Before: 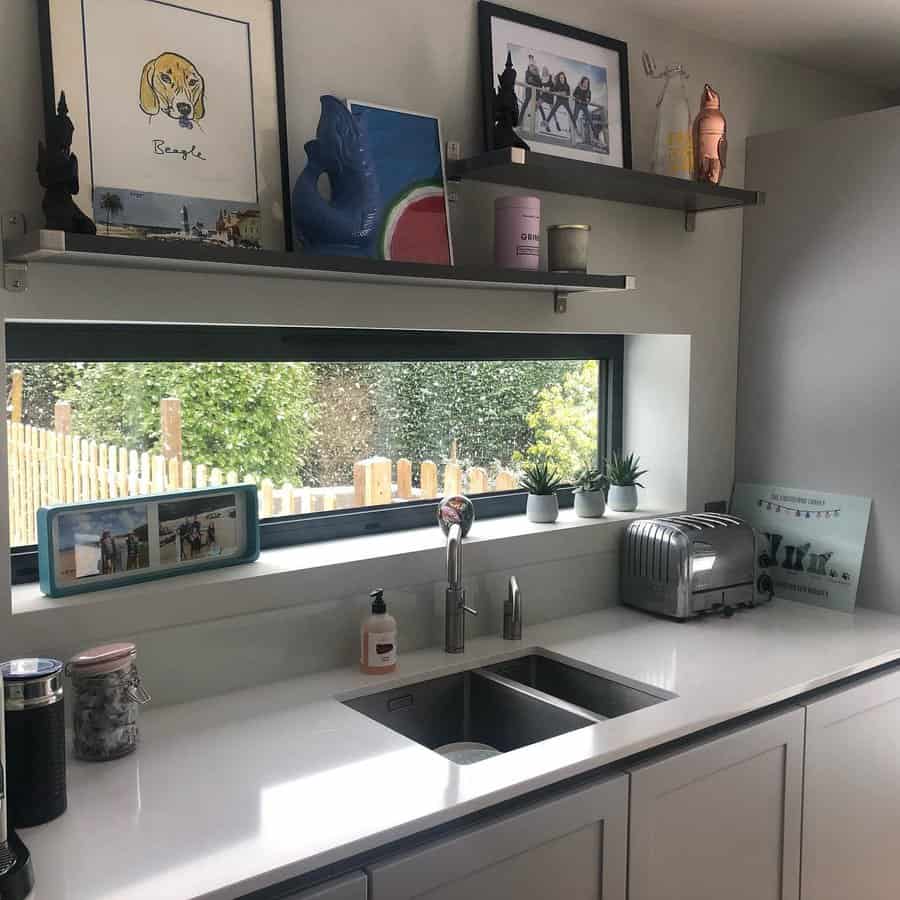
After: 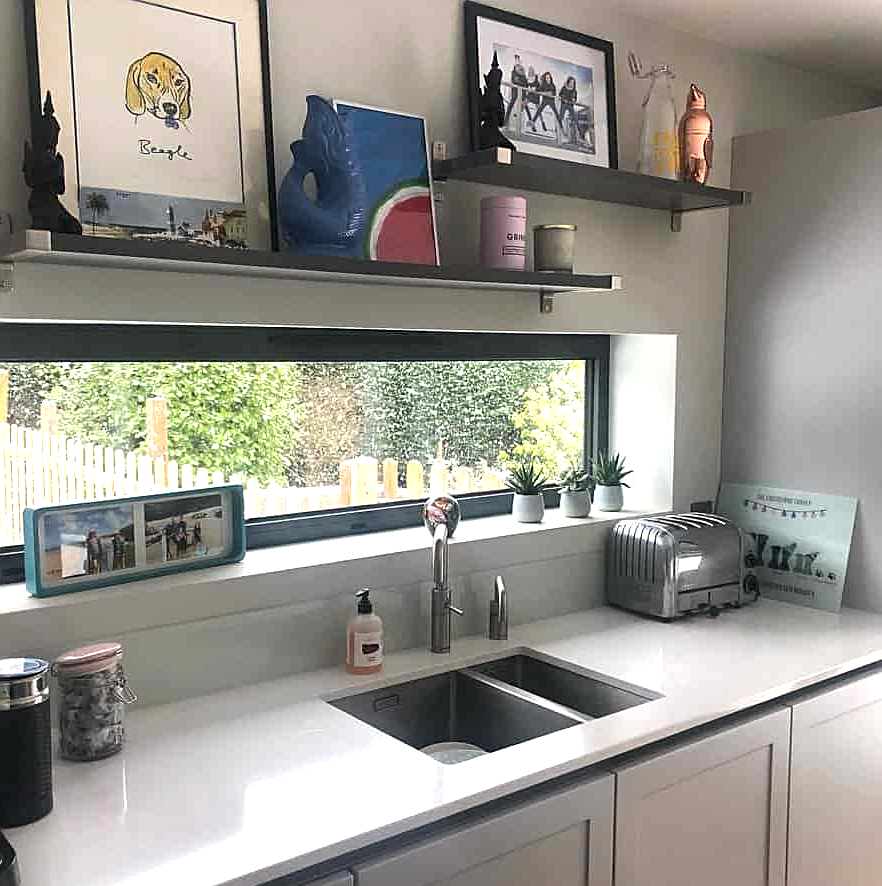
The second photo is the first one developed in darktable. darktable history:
exposure: black level correction 0, exposure 0.702 EV, compensate highlight preservation false
crop: left 1.633%, right 0.273%, bottom 1.517%
sharpen: on, module defaults
